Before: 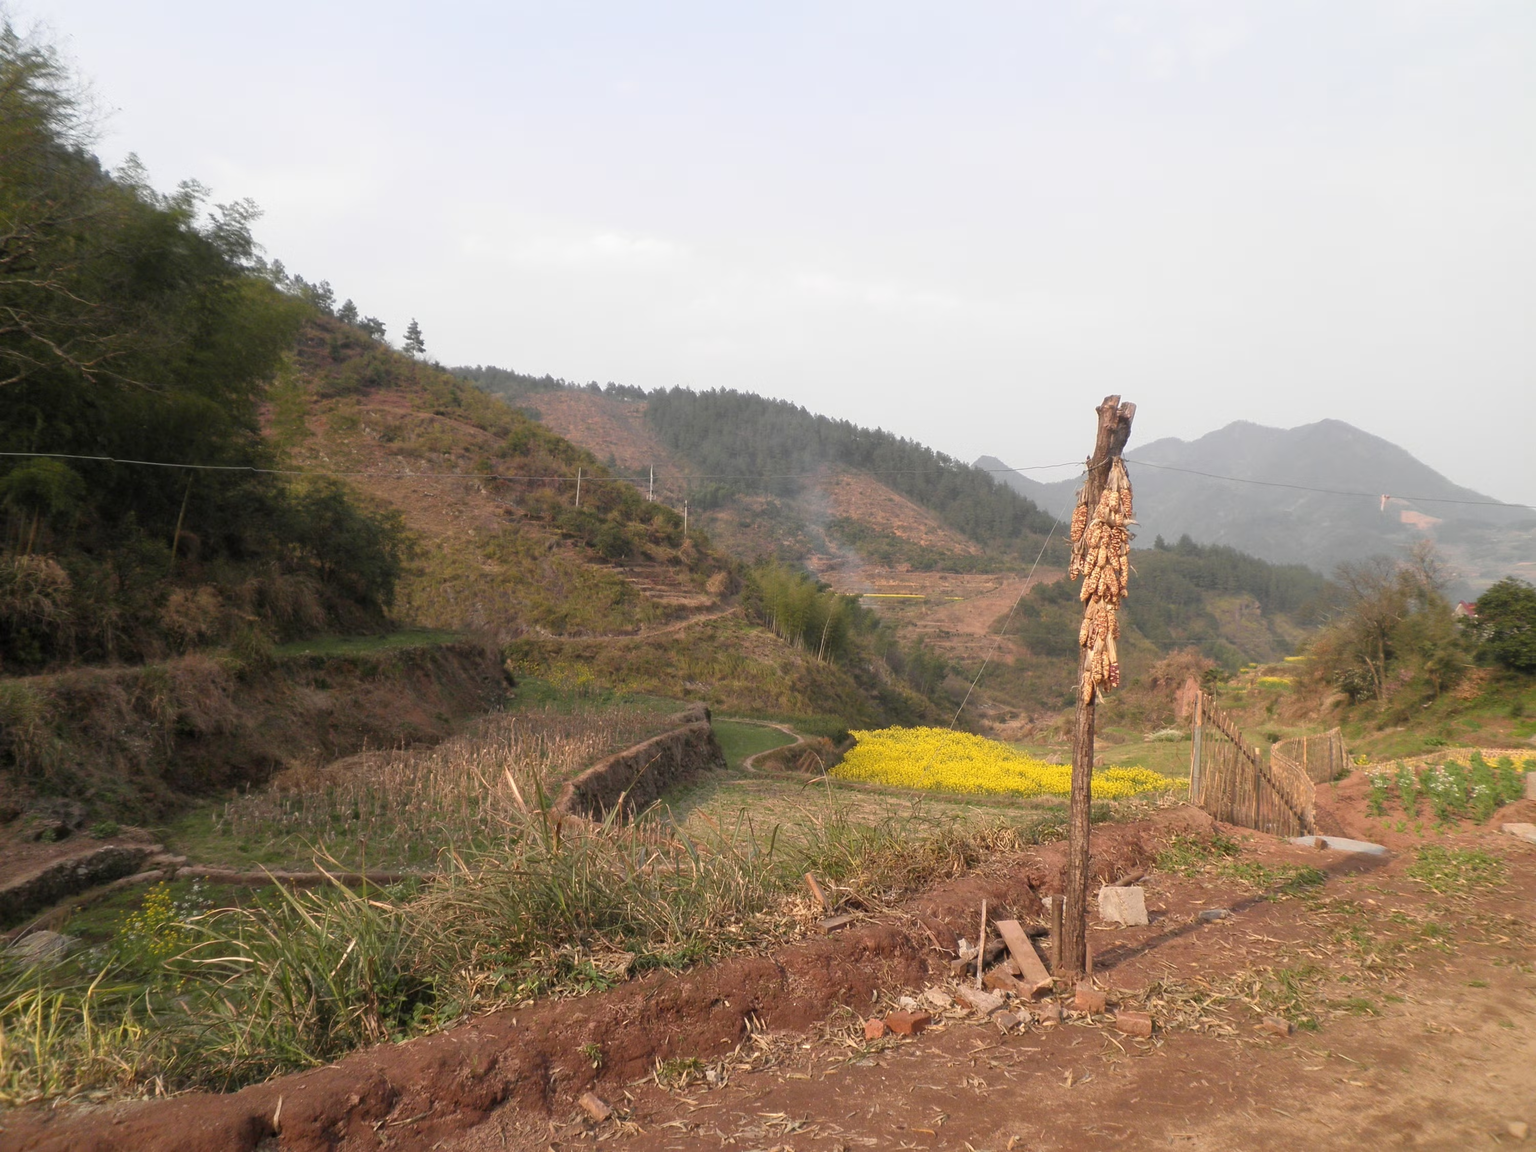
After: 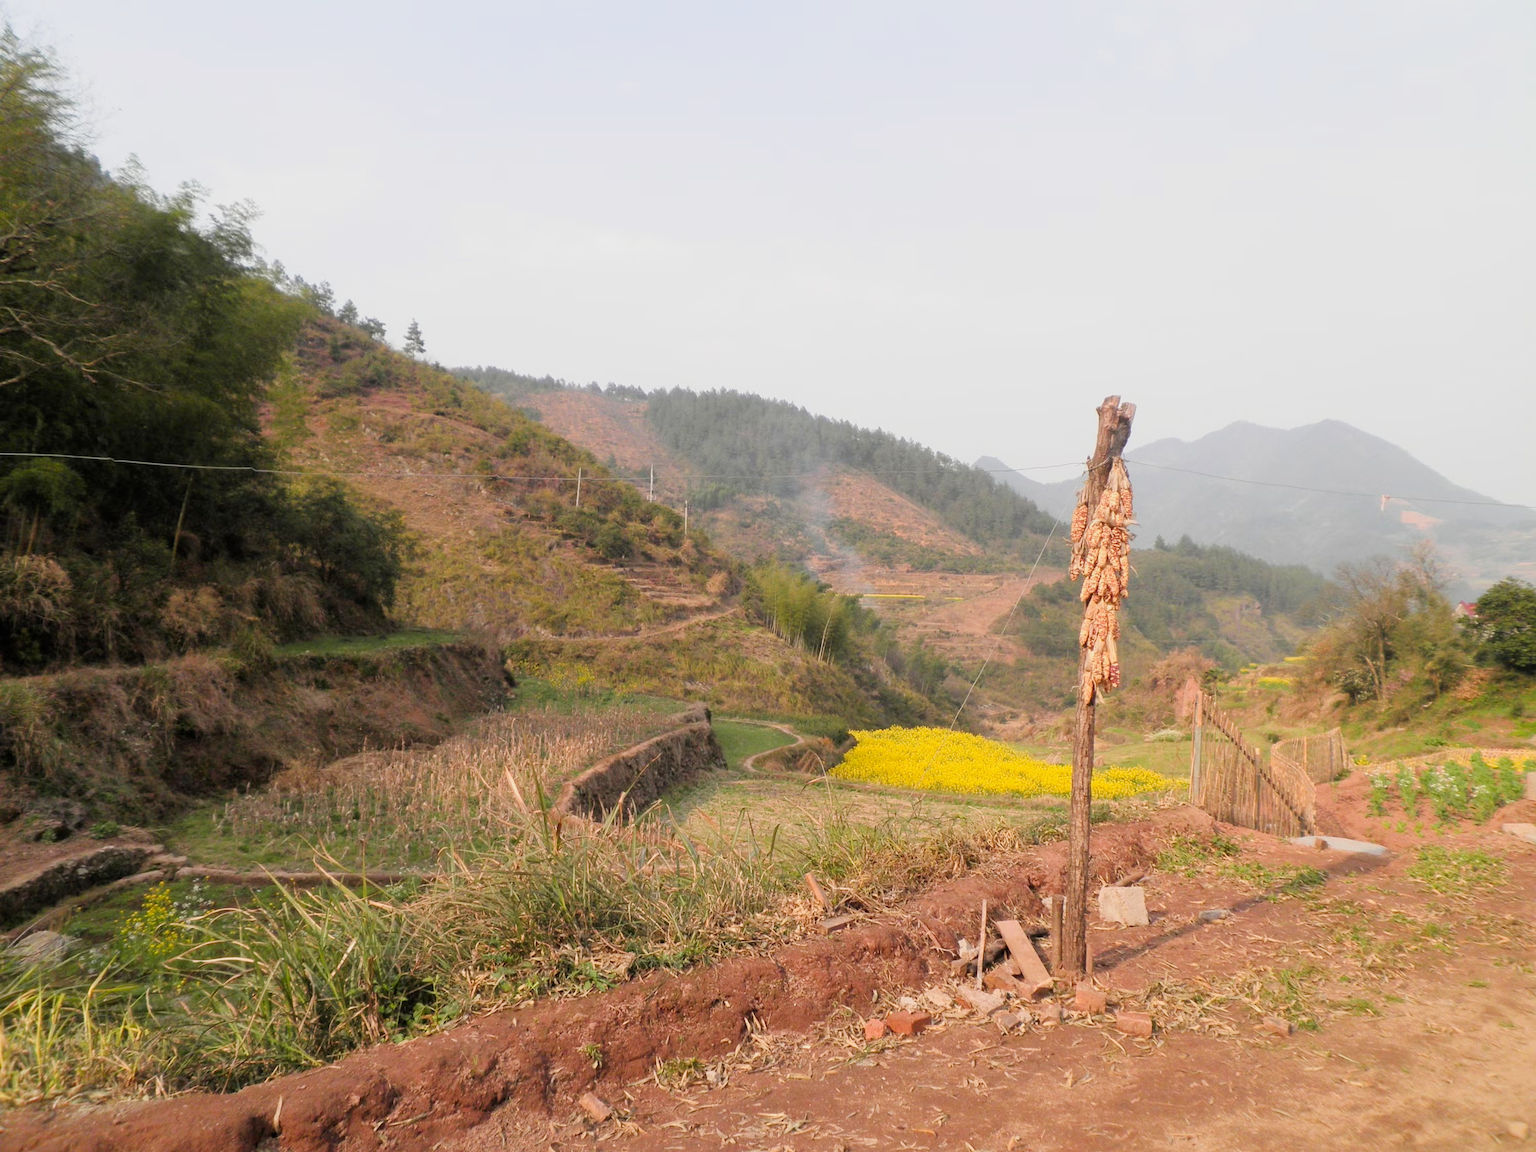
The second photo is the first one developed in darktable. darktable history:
exposure: black level correction 0, exposure 0.695 EV, compensate highlight preservation false
contrast brightness saturation: contrast 0.077, saturation 0.202
filmic rgb: black relative exposure -7.65 EV, white relative exposure 4.56 EV, hardness 3.61
